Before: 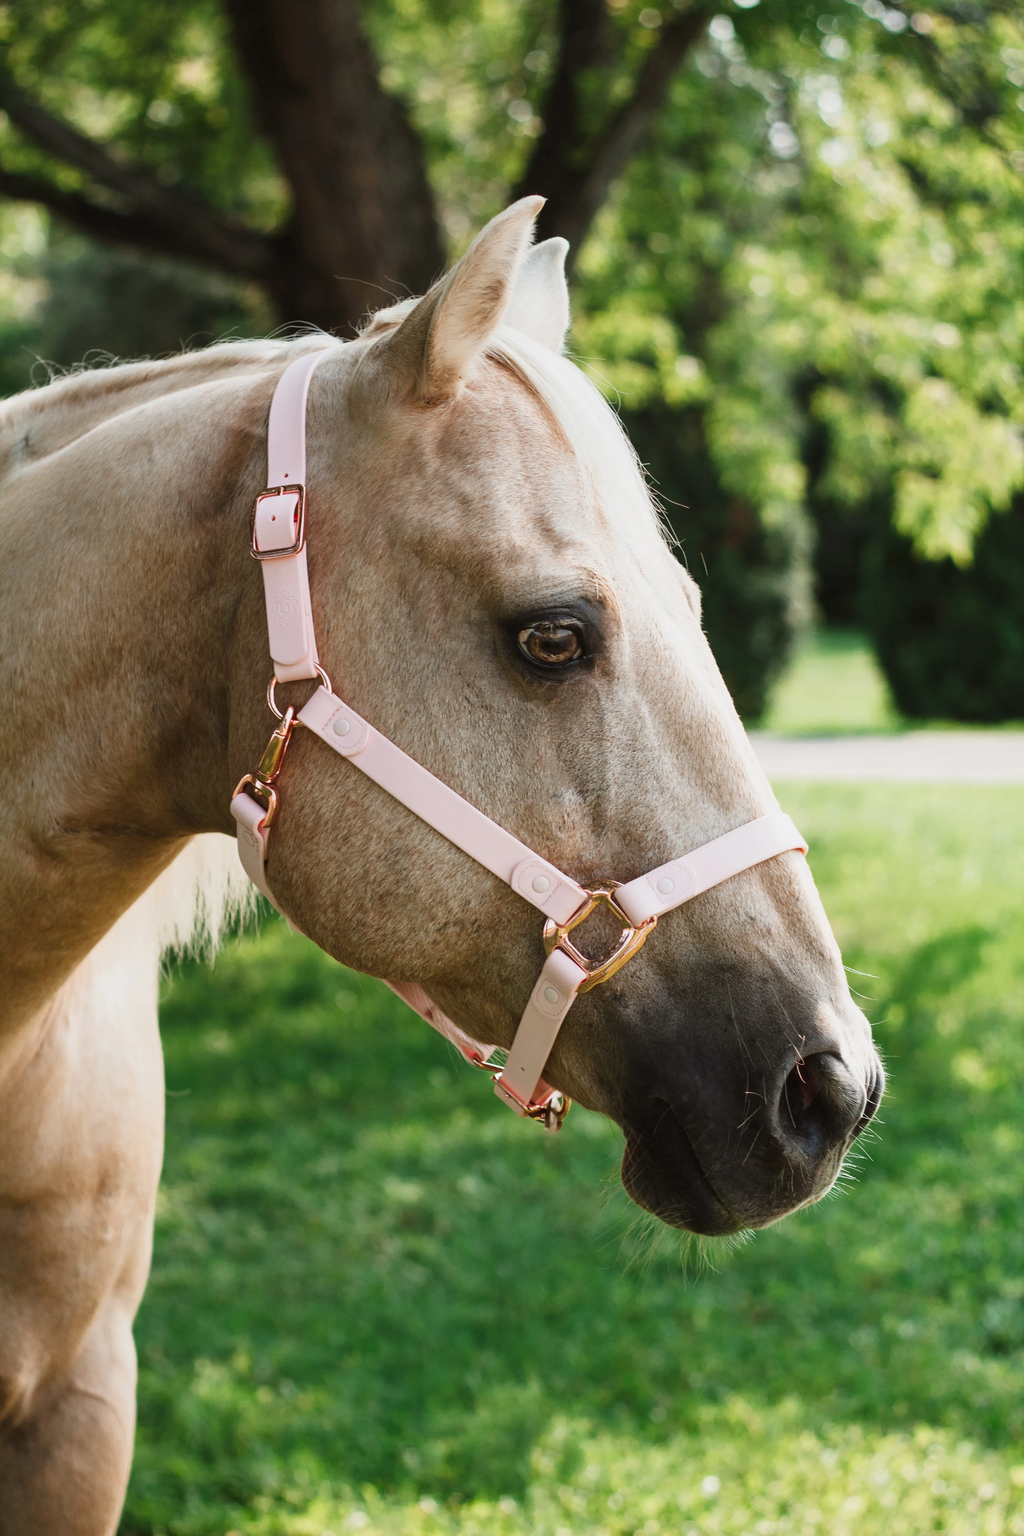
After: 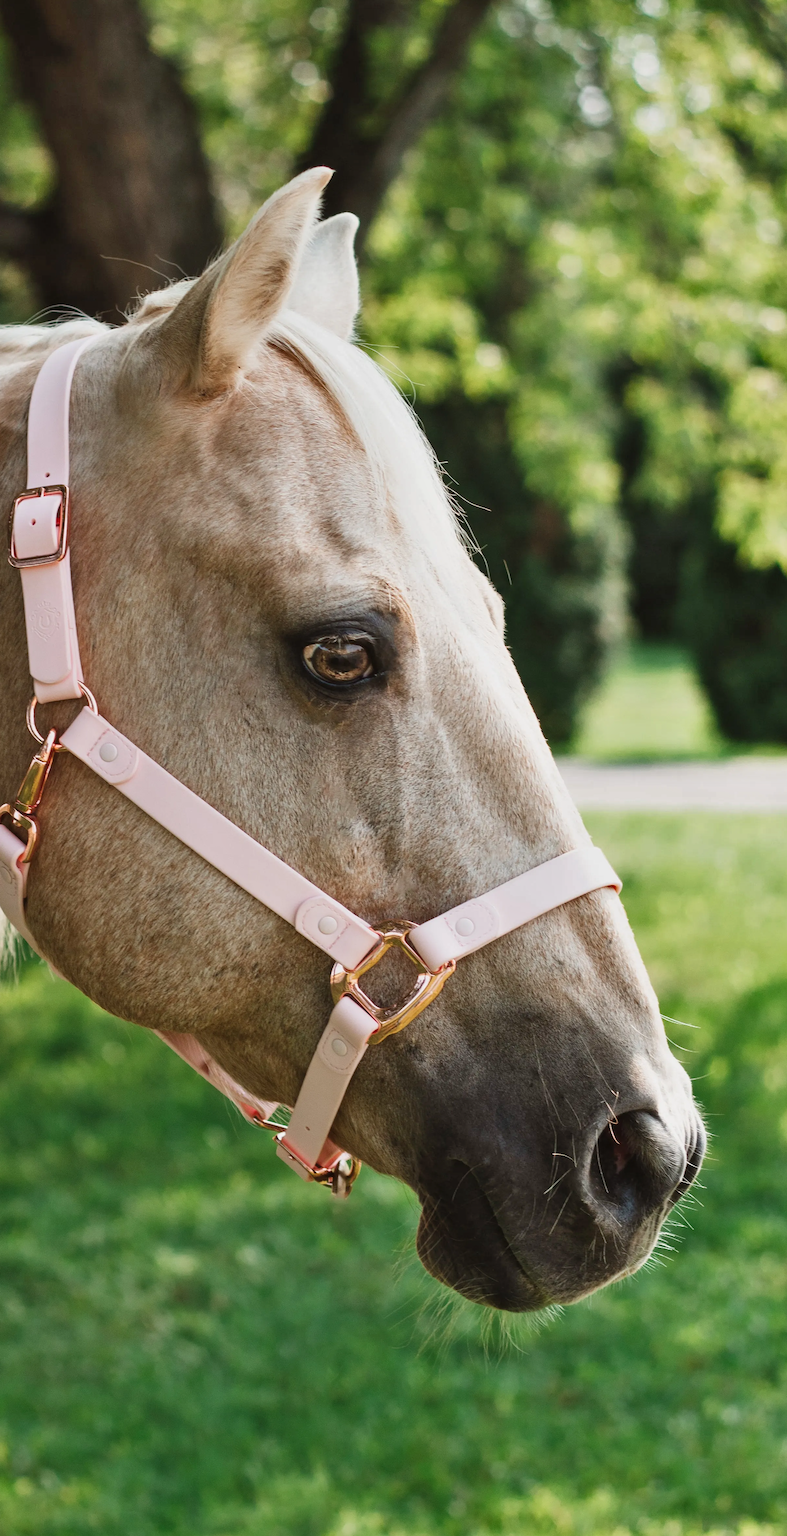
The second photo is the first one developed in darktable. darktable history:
color calibration: gray › normalize channels true, illuminant same as pipeline (D50), adaptation XYZ, x 0.346, y 0.358, temperature 5012.59 K, gamut compression 0.019
crop and rotate: left 23.756%, top 2.877%, right 6.357%, bottom 6.264%
shadows and highlights: soften with gaussian
tone equalizer: edges refinement/feathering 500, mask exposure compensation -1.57 EV, preserve details no
